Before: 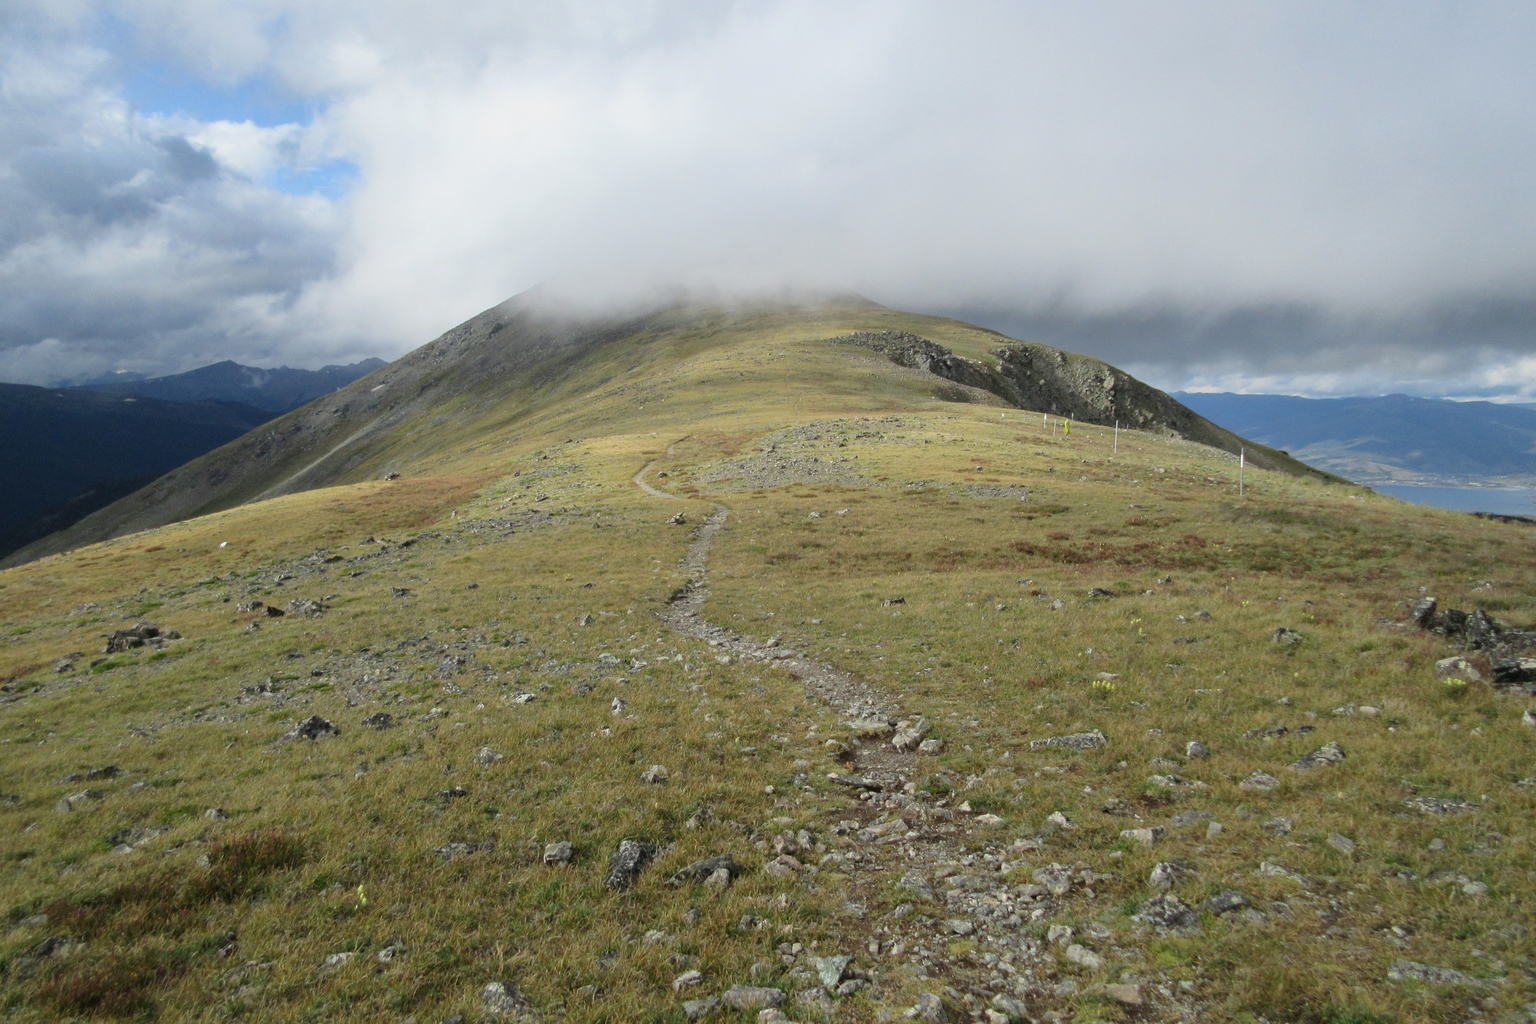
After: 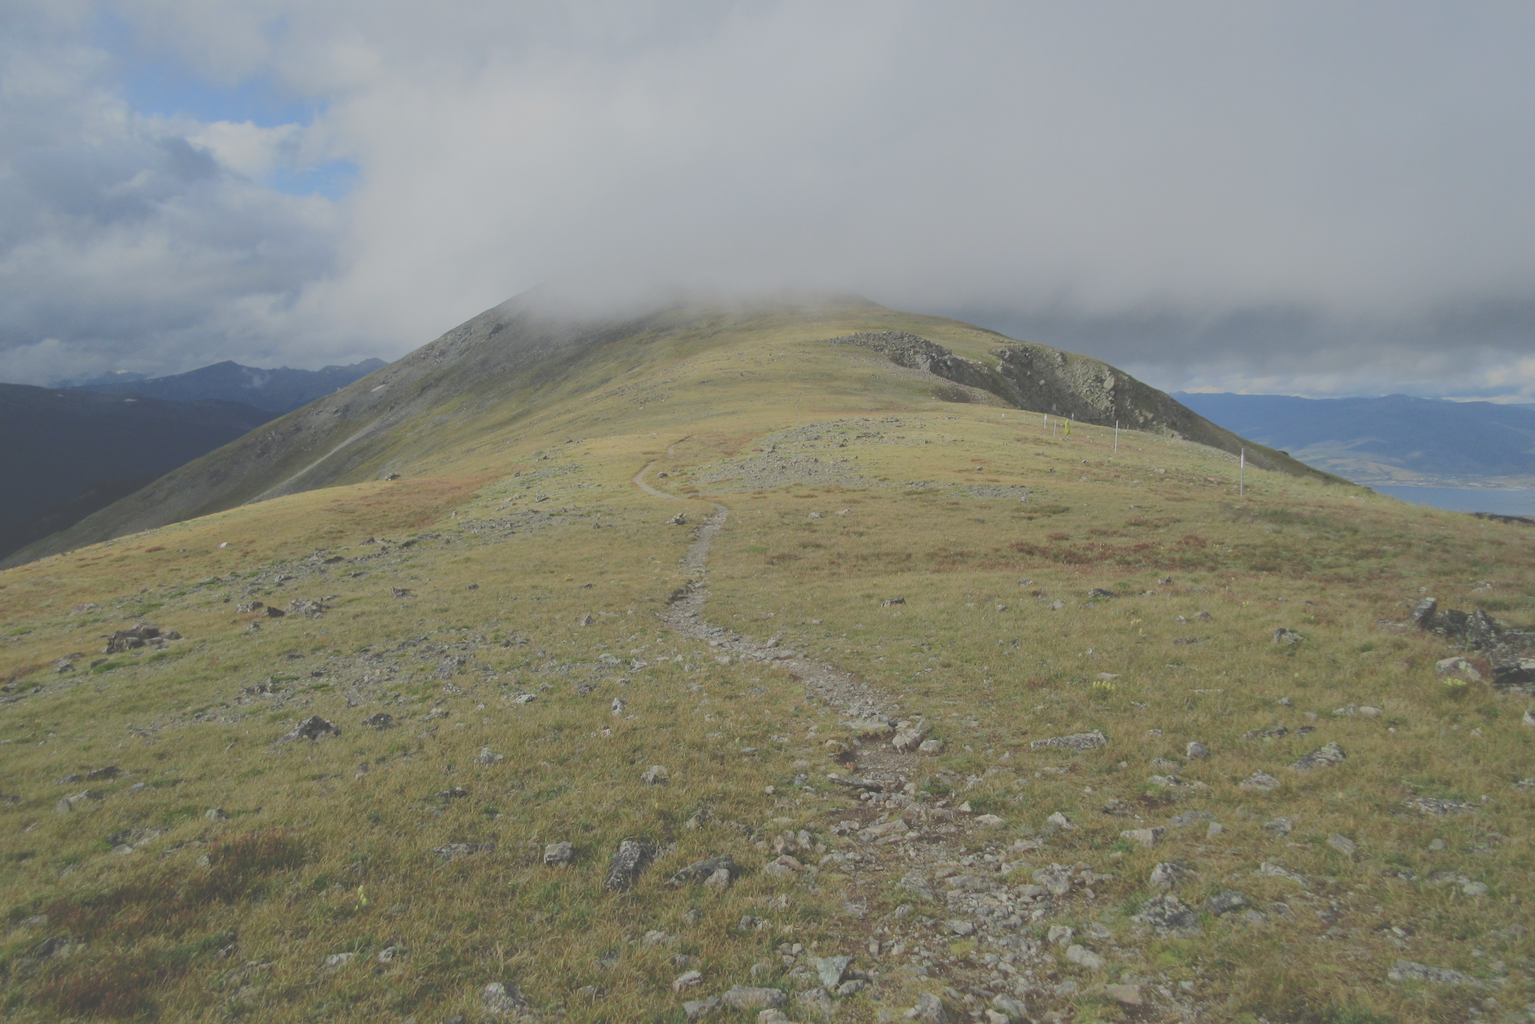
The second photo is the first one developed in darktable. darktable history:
color balance rgb: global offset › luminance 1.976%, linear chroma grading › shadows -2.026%, linear chroma grading › highlights -14.67%, linear chroma grading › global chroma -9.562%, linear chroma grading › mid-tones -9.936%, perceptual saturation grading › global saturation 19.46%, perceptual brilliance grading › mid-tones 9.632%, perceptual brilliance grading › shadows 14.496%, contrast -19.569%
exposure: black level correction -0.015, exposure -0.515 EV, compensate highlight preservation false
